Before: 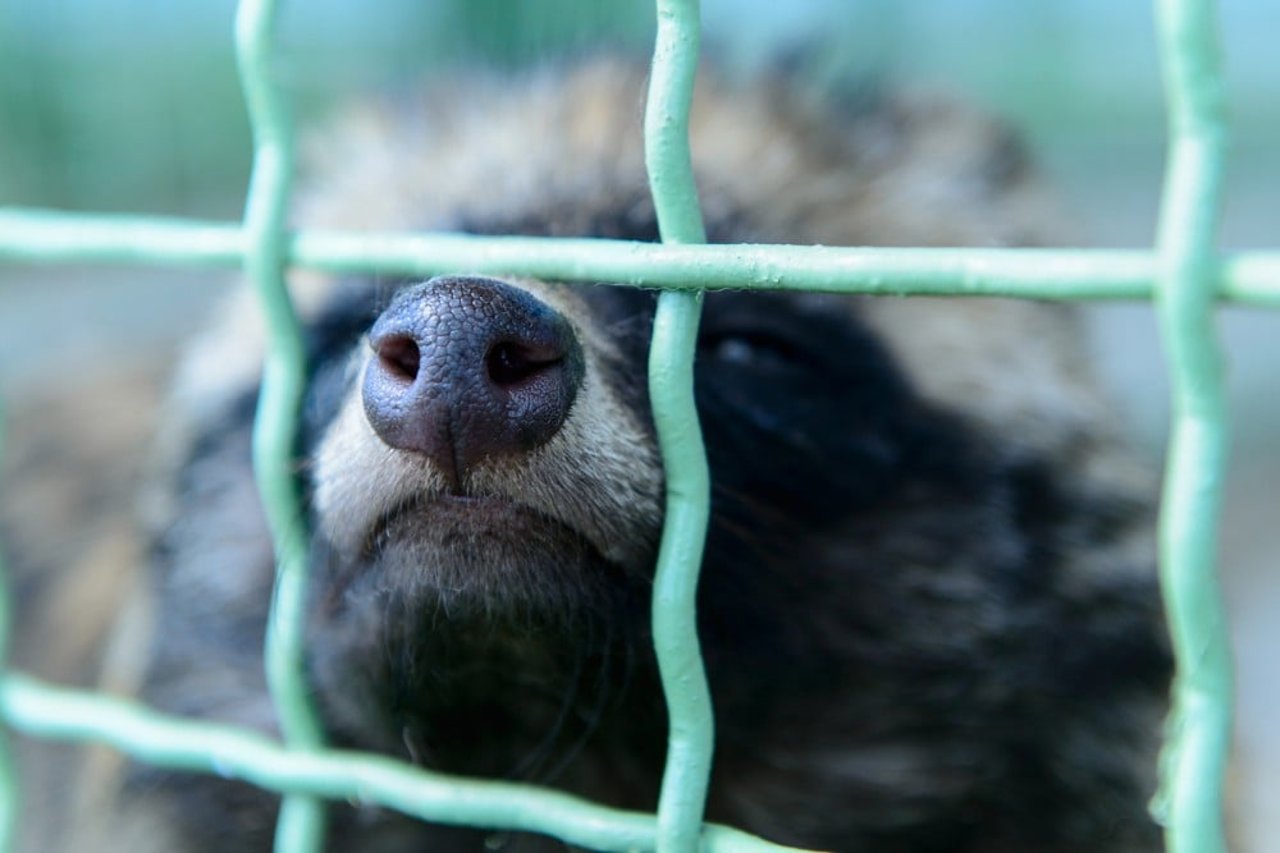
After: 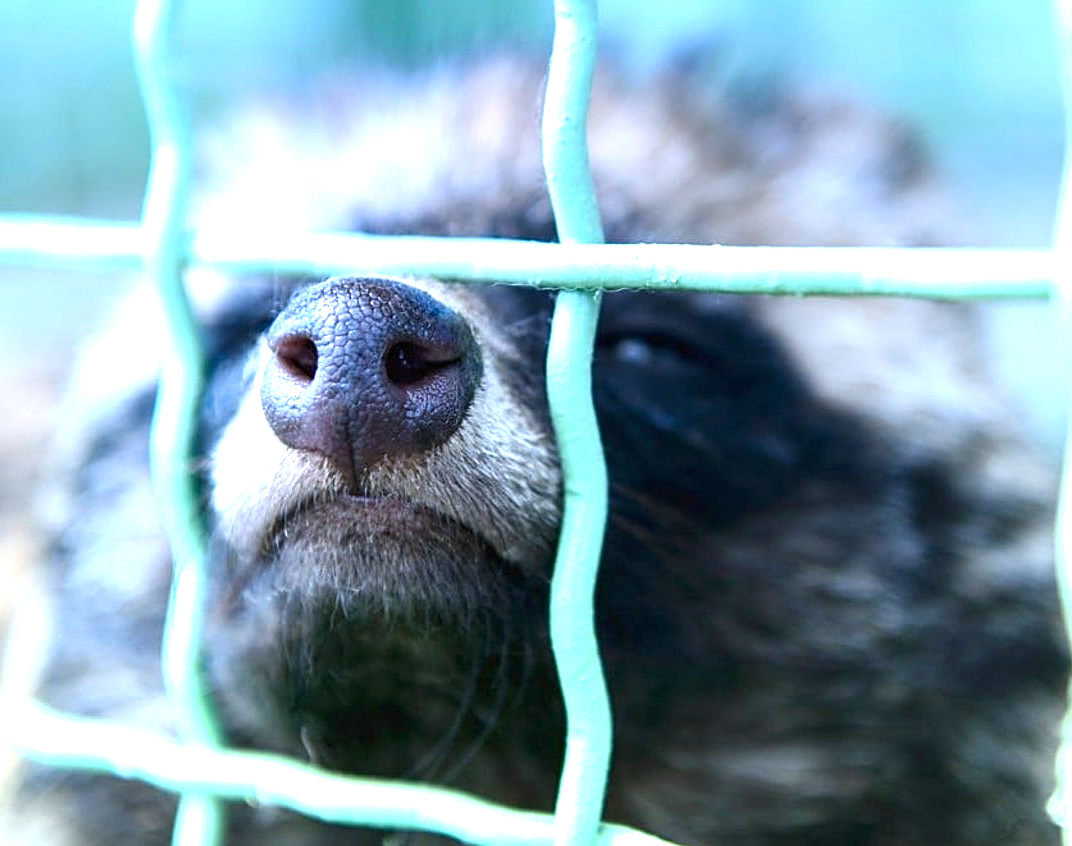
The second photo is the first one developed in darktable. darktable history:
exposure: black level correction 0, exposure 1.55 EV, compensate exposure bias true, compensate highlight preservation false
sharpen: on, module defaults
crop: left 8.026%, right 7.374%
graduated density: hue 238.83°, saturation 50%
